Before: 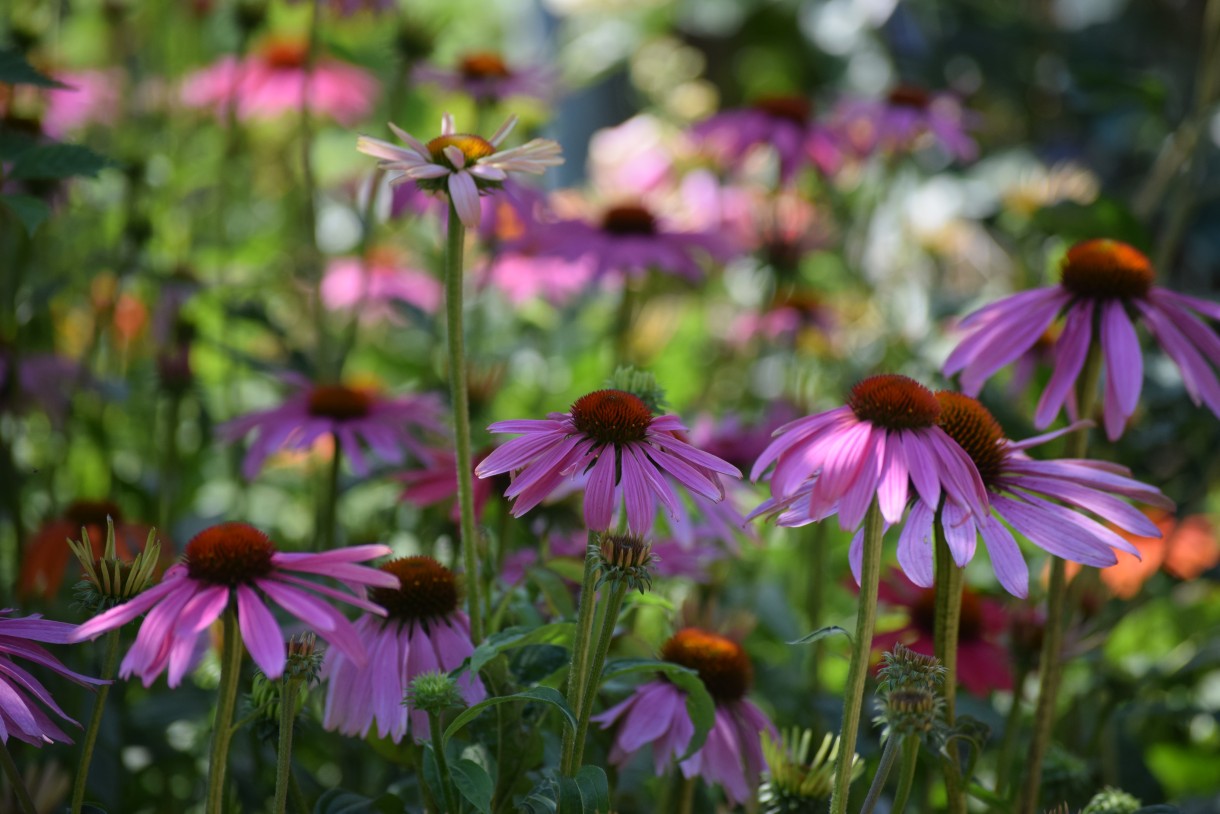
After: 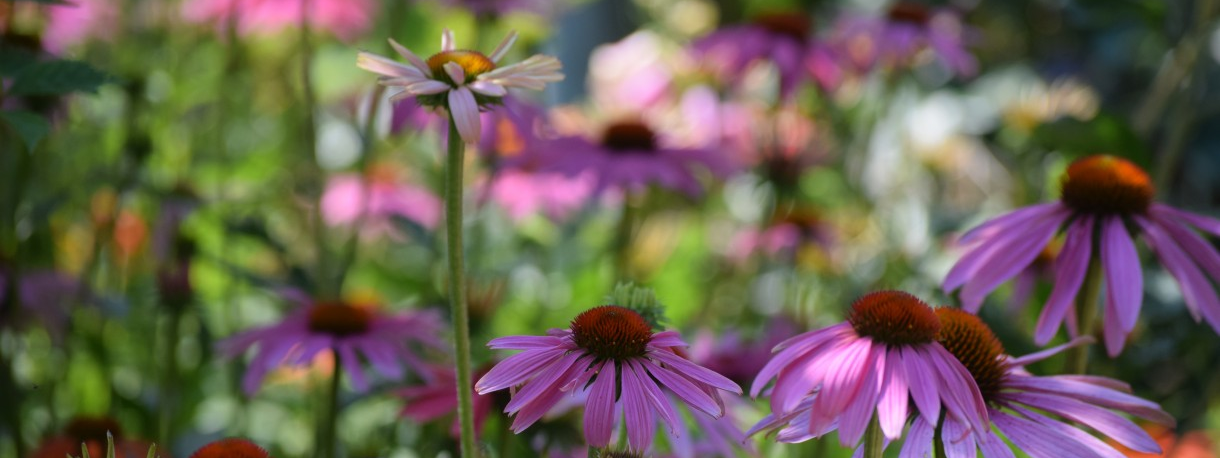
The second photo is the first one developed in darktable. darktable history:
crop and rotate: top 10.507%, bottom 33.17%
tone equalizer: edges refinement/feathering 500, mask exposure compensation -1.57 EV, preserve details no
